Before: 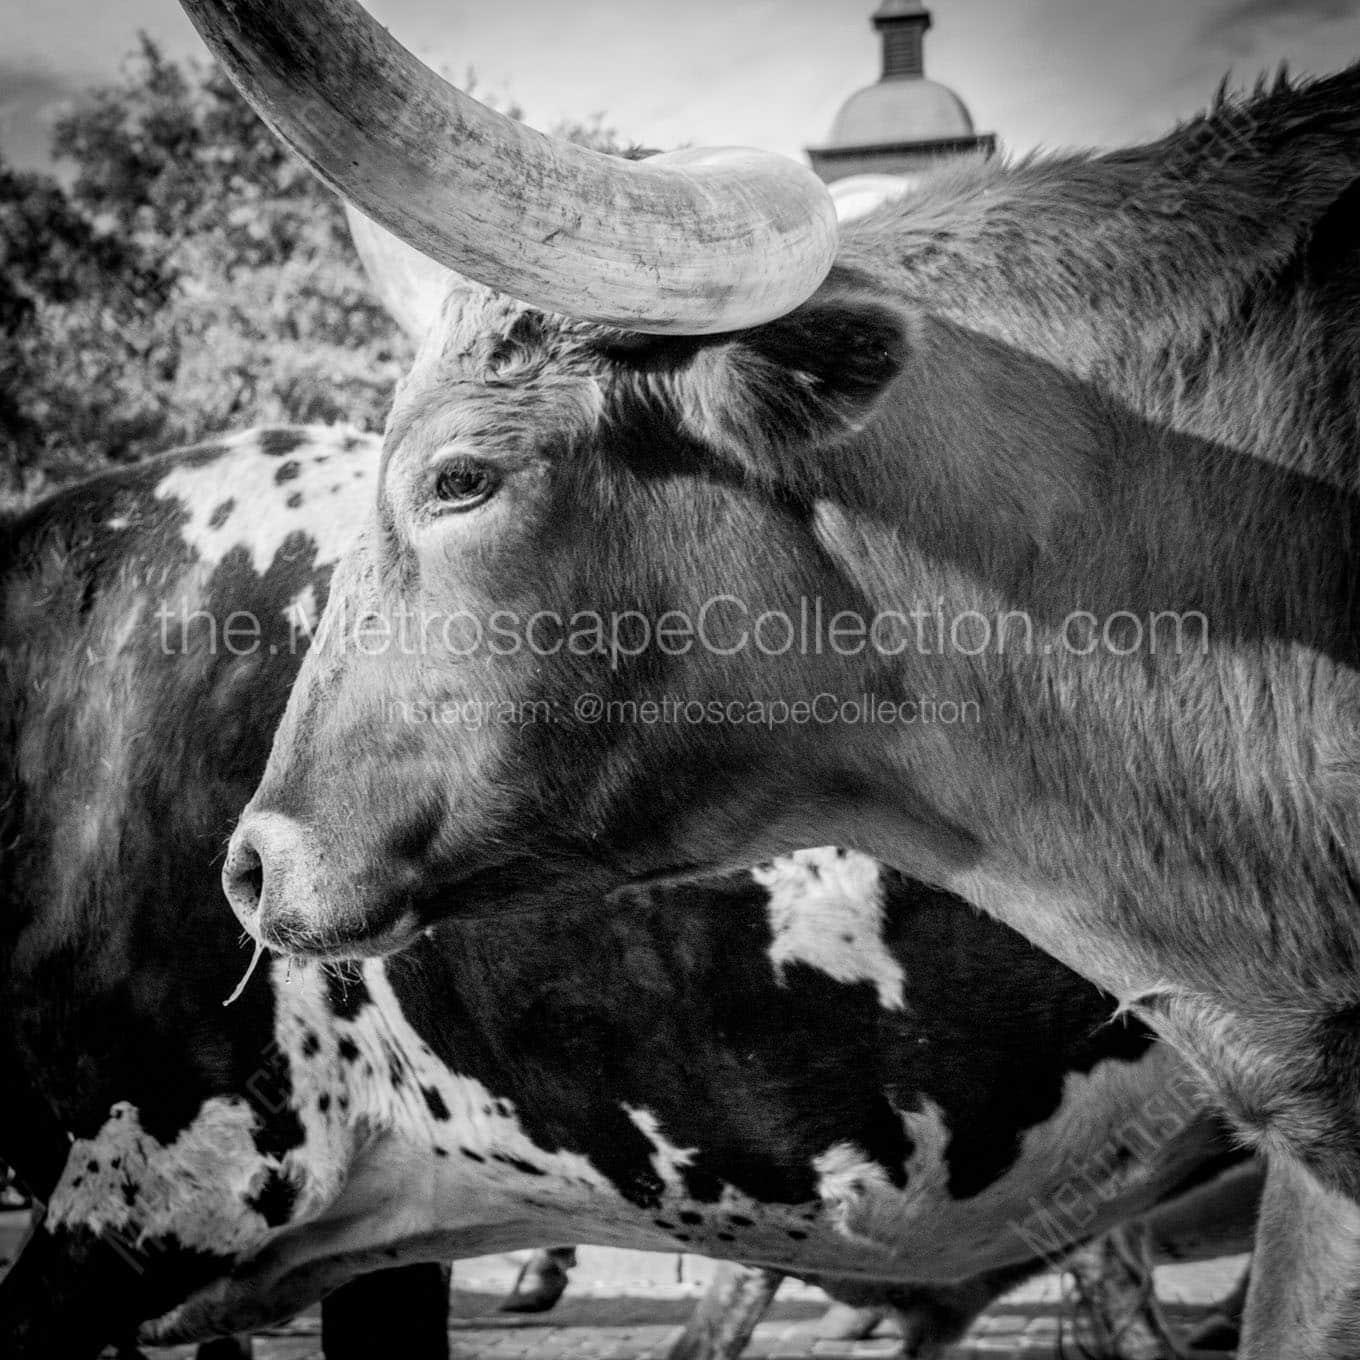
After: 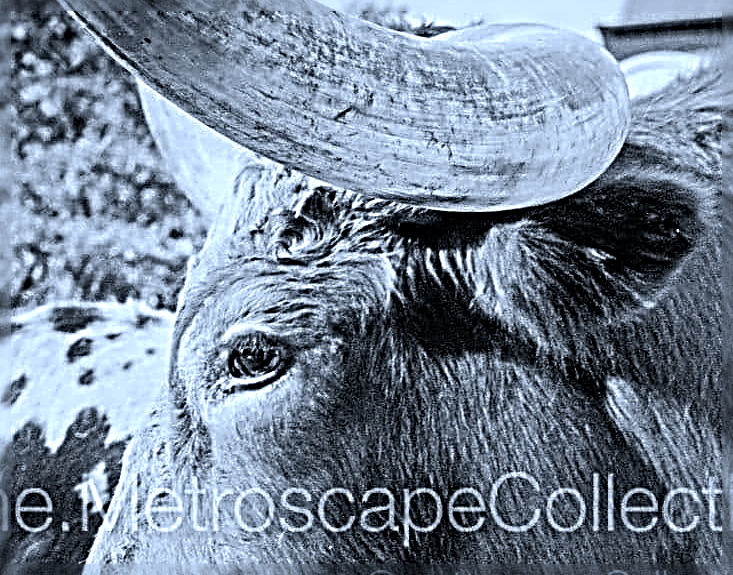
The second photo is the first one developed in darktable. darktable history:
crop: left 15.306%, top 9.065%, right 30.789%, bottom 48.638%
shadows and highlights: shadows 37.27, highlights -28.18, soften with gaussian
color balance rgb: perceptual saturation grading › global saturation -1%
color contrast: green-magenta contrast 1.55, blue-yellow contrast 1.83
contrast brightness saturation: contrast 0.08, saturation 0.02
sharpen: radius 4.001, amount 2
color calibration: x 0.367, y 0.376, temperature 4372.25 K
